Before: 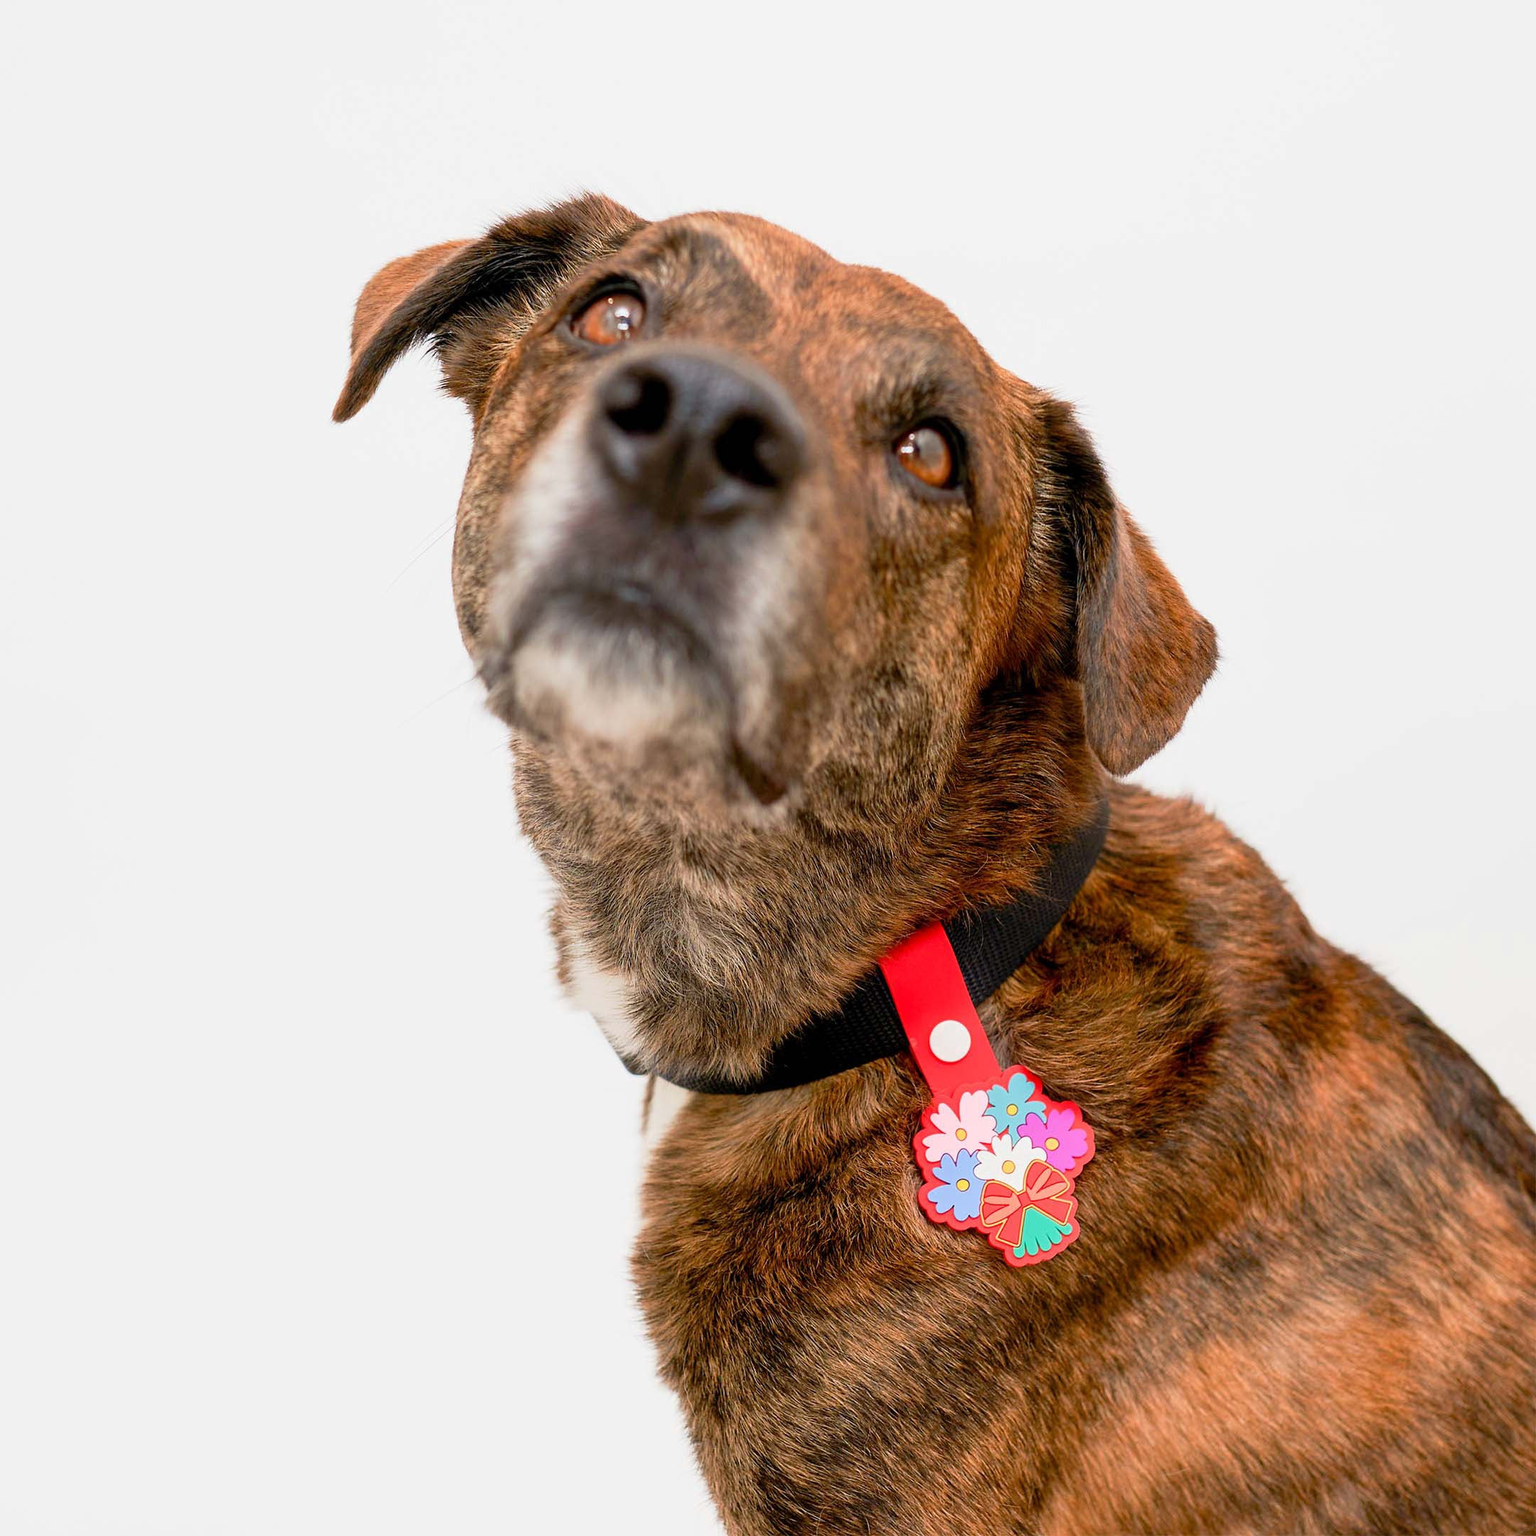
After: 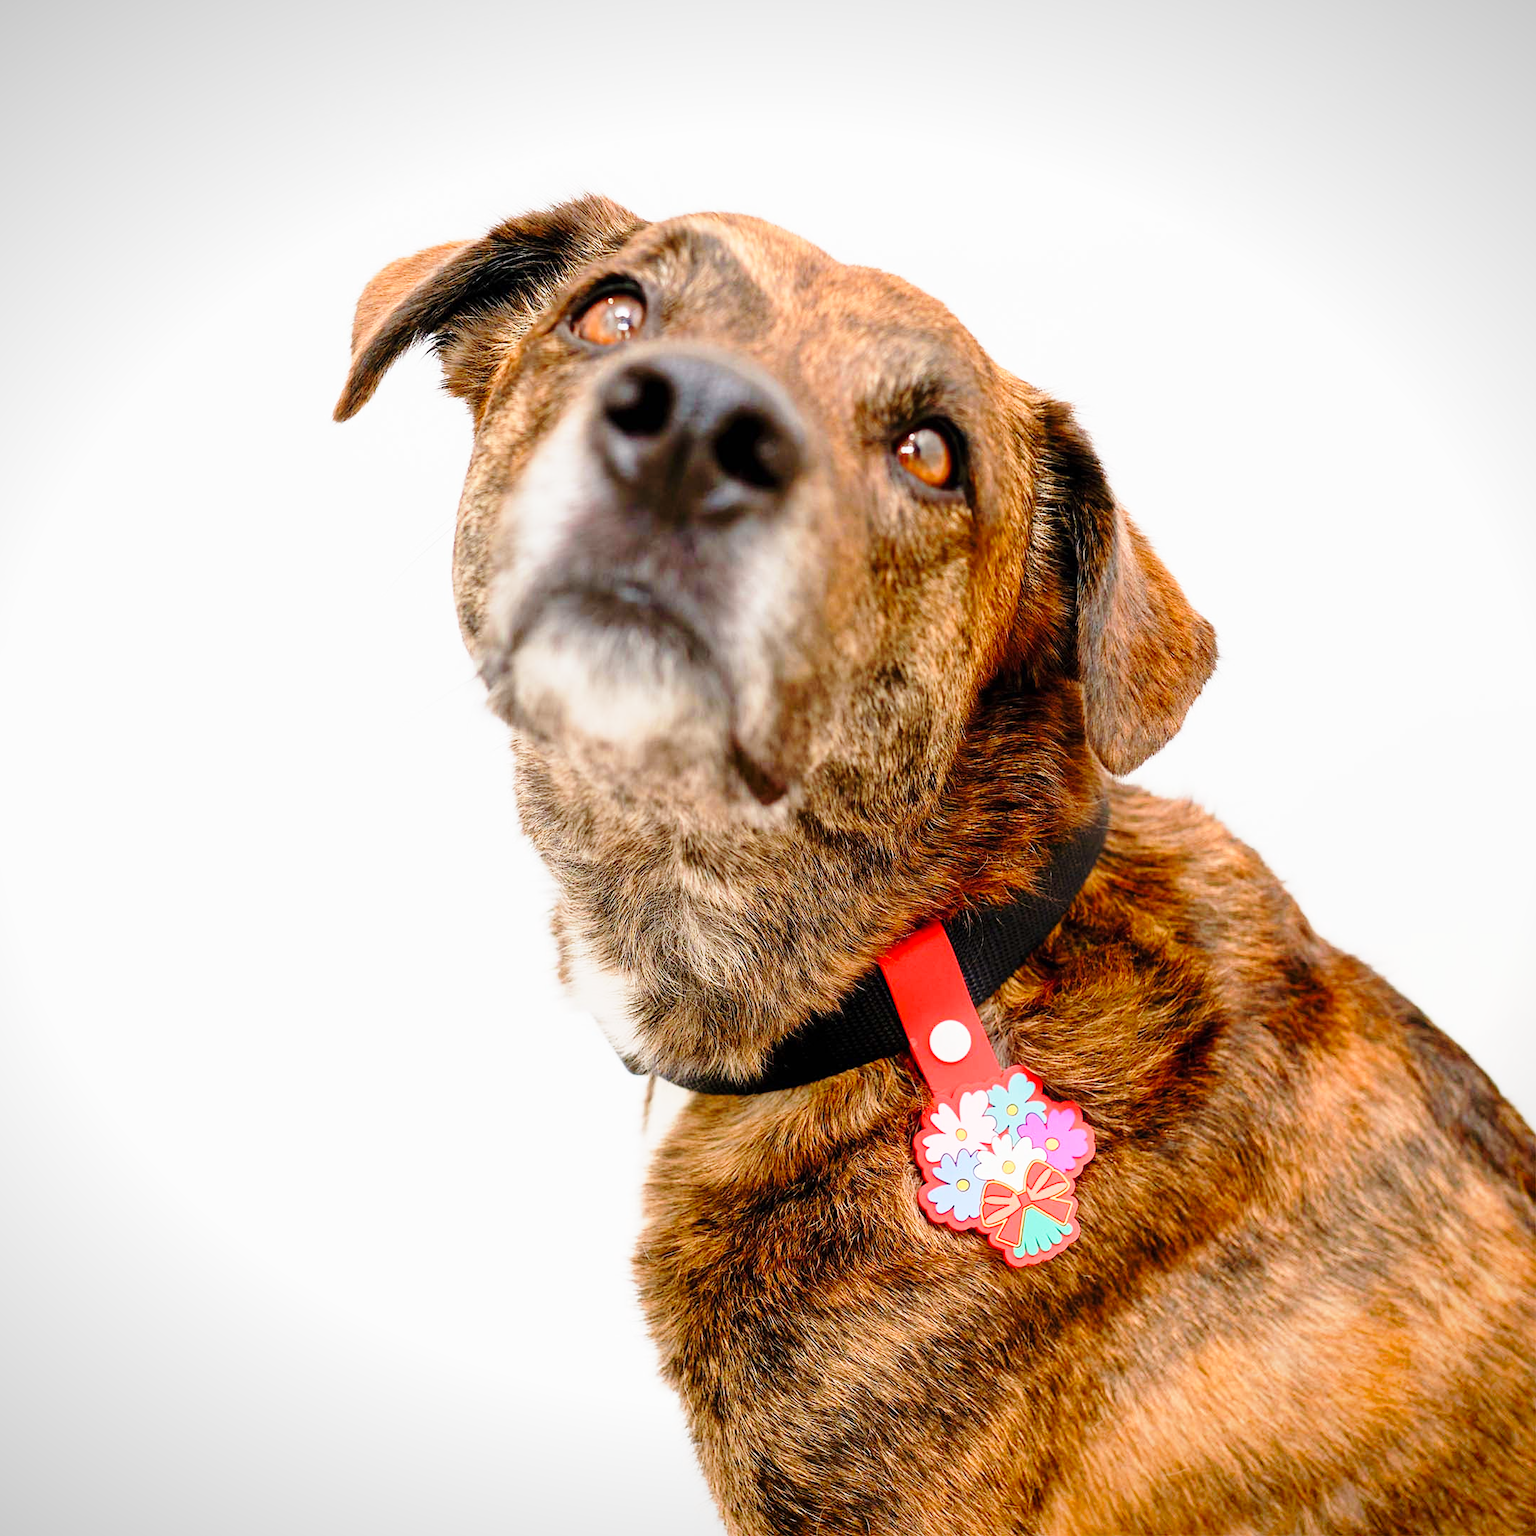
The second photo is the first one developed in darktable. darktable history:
vignetting: fall-off start 100.73%, fall-off radius 71.71%, saturation 0.373, width/height ratio 1.174, unbound false
base curve: curves: ch0 [(0, 0) (0.028, 0.03) (0.121, 0.232) (0.46, 0.748) (0.859, 0.968) (1, 1)], preserve colors none
